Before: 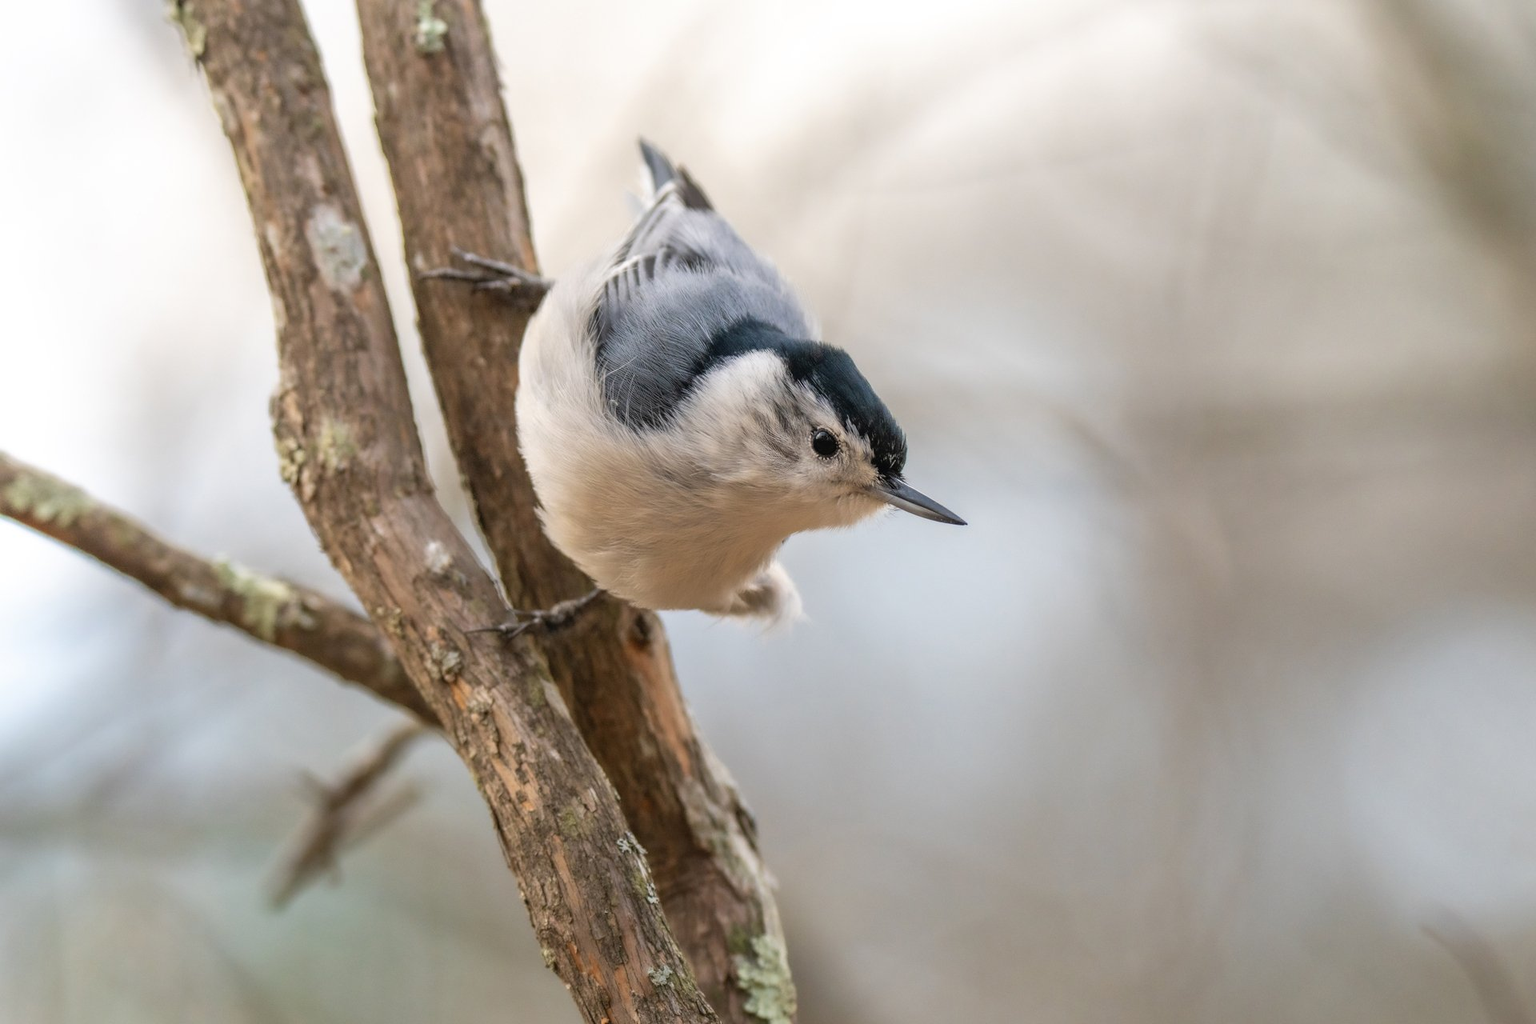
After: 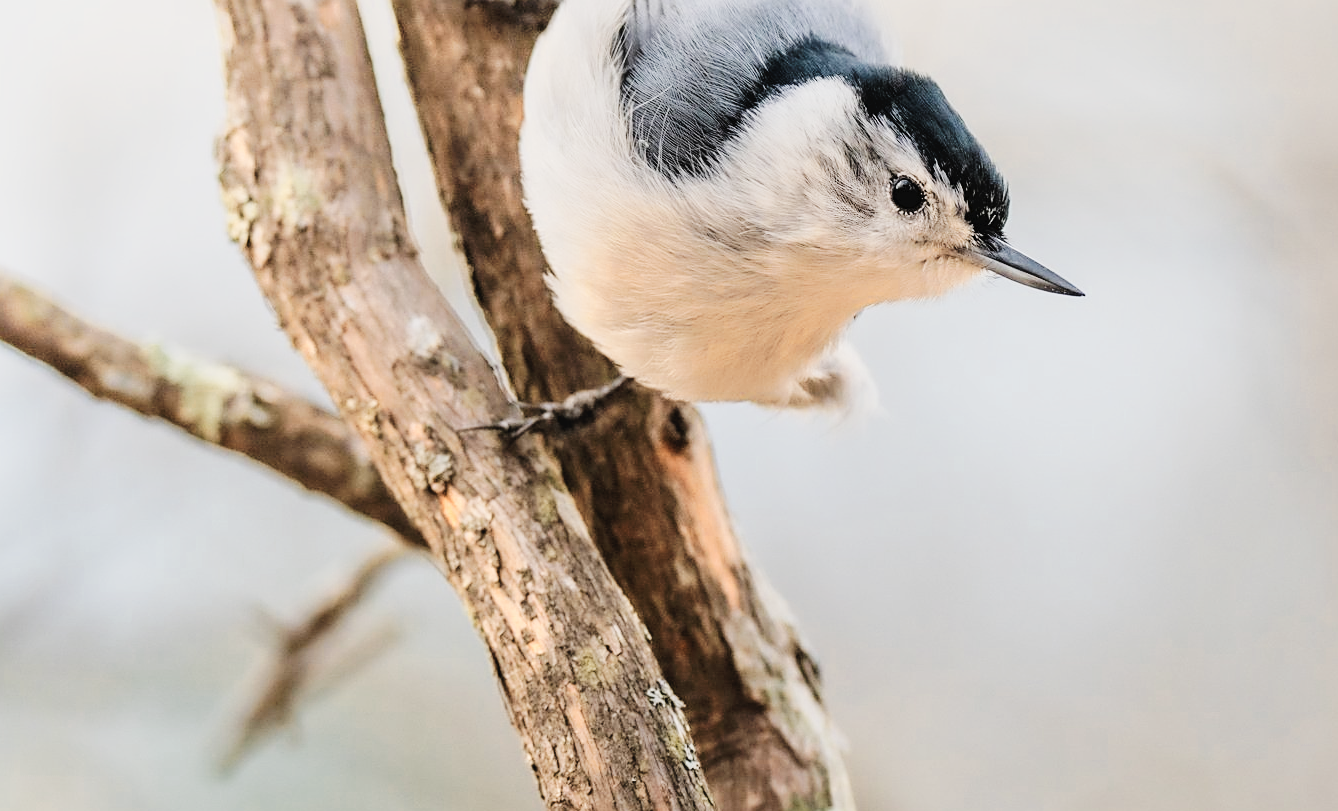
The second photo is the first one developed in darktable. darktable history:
color correction: highlights b* 0.055, saturation 0.849
color zones: curves: ch0 [(0.018, 0.548) (0.197, 0.654) (0.425, 0.447) (0.605, 0.658) (0.732, 0.579)]; ch1 [(0.105, 0.531) (0.224, 0.531) (0.386, 0.39) (0.618, 0.456) (0.732, 0.456) (0.956, 0.421)]; ch2 [(0.039, 0.583) (0.215, 0.465) (0.399, 0.544) (0.465, 0.548) (0.614, 0.447) (0.724, 0.43) (0.882, 0.623) (0.956, 0.632)]
exposure: black level correction 0.001, exposure 0.499 EV, compensate highlight preservation false
crop: left 6.482%, top 28.139%, right 23.792%, bottom 8.486%
tone curve: curves: ch0 [(0, 0) (0.003, 0.031) (0.011, 0.033) (0.025, 0.036) (0.044, 0.045) (0.069, 0.06) (0.1, 0.079) (0.136, 0.109) (0.177, 0.15) (0.224, 0.192) (0.277, 0.262) (0.335, 0.347) (0.399, 0.433) (0.468, 0.528) (0.543, 0.624) (0.623, 0.705) (0.709, 0.788) (0.801, 0.865) (0.898, 0.933) (1, 1)], preserve colors none
sharpen: on, module defaults
filmic rgb: black relative exposure -7.65 EV, white relative exposure 4.56 EV, hardness 3.61, contrast 1.059
